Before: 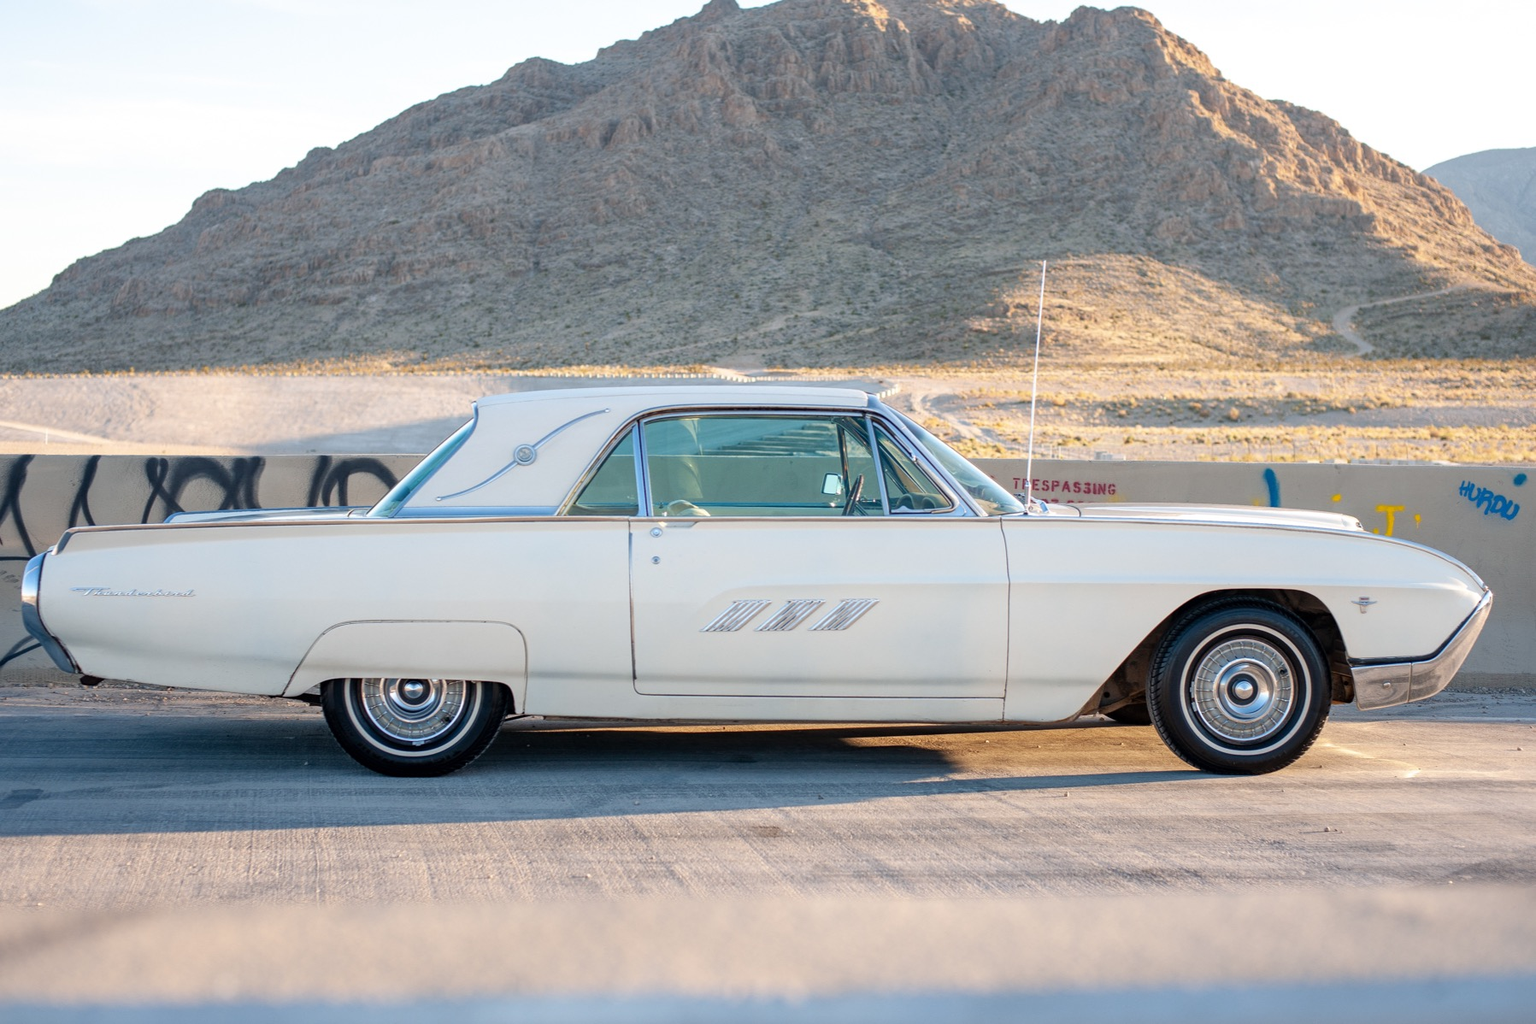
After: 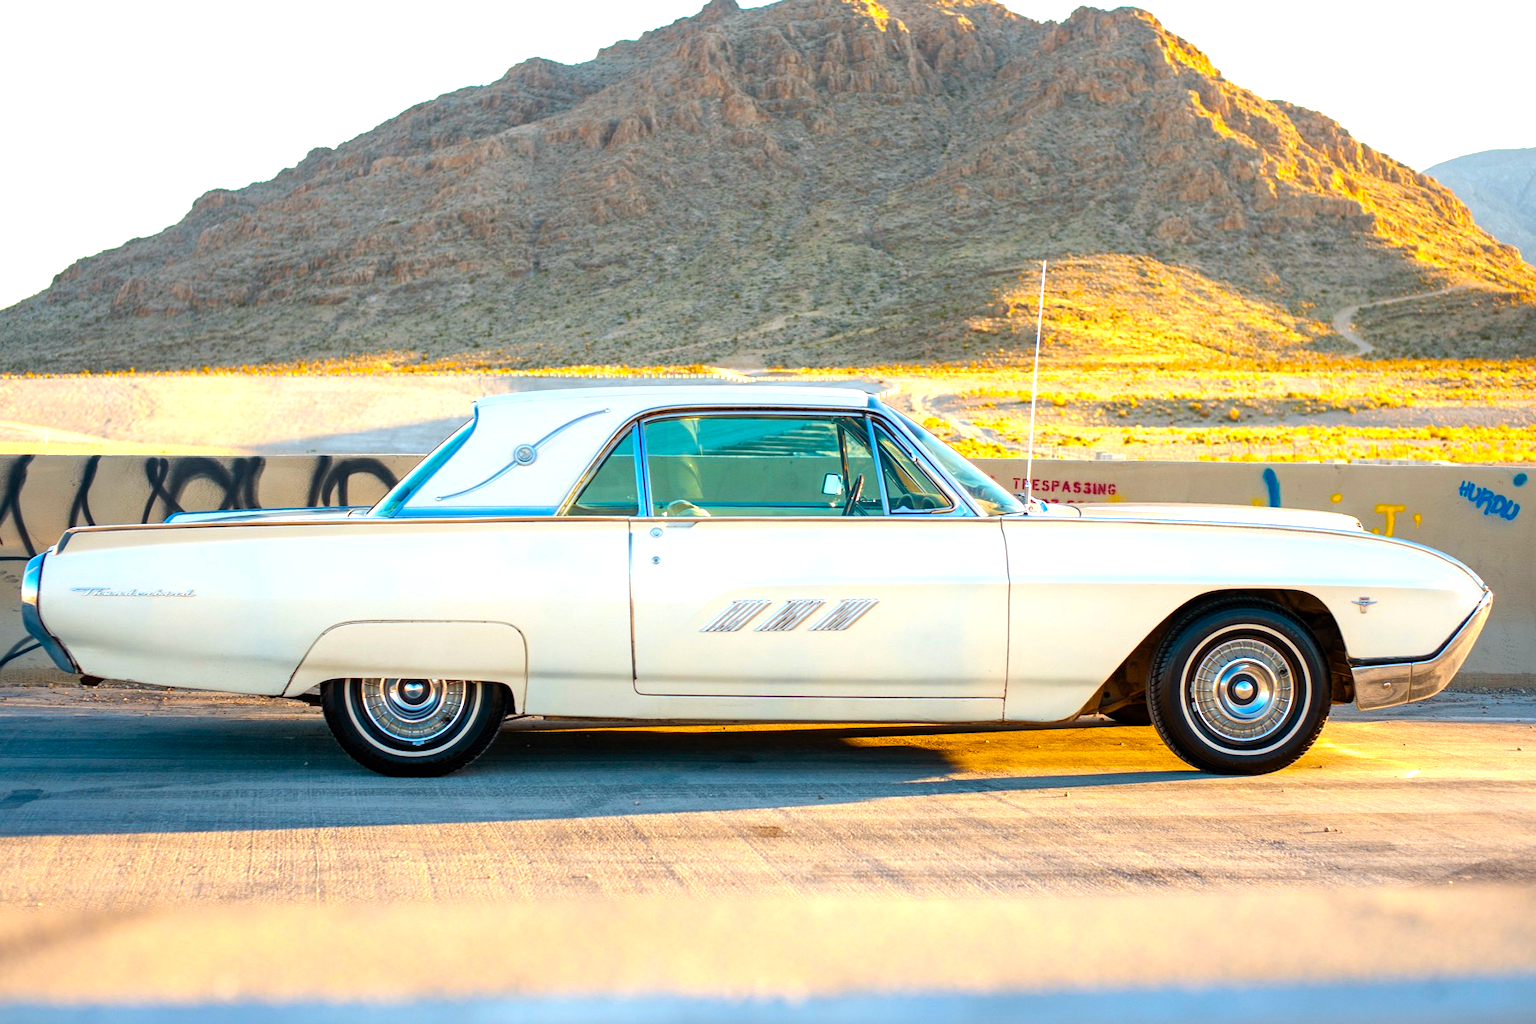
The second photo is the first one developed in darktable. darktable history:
color balance rgb: power › chroma 2.515%, power › hue 68.68°, linear chroma grading › global chroma 39.524%, perceptual saturation grading › global saturation 30.442%, perceptual brilliance grading › global brilliance -5.058%, perceptual brilliance grading › highlights 23.802%, perceptual brilliance grading › mid-tones 7.032%, perceptual brilliance grading › shadows -4.888%, global vibrance 20%
